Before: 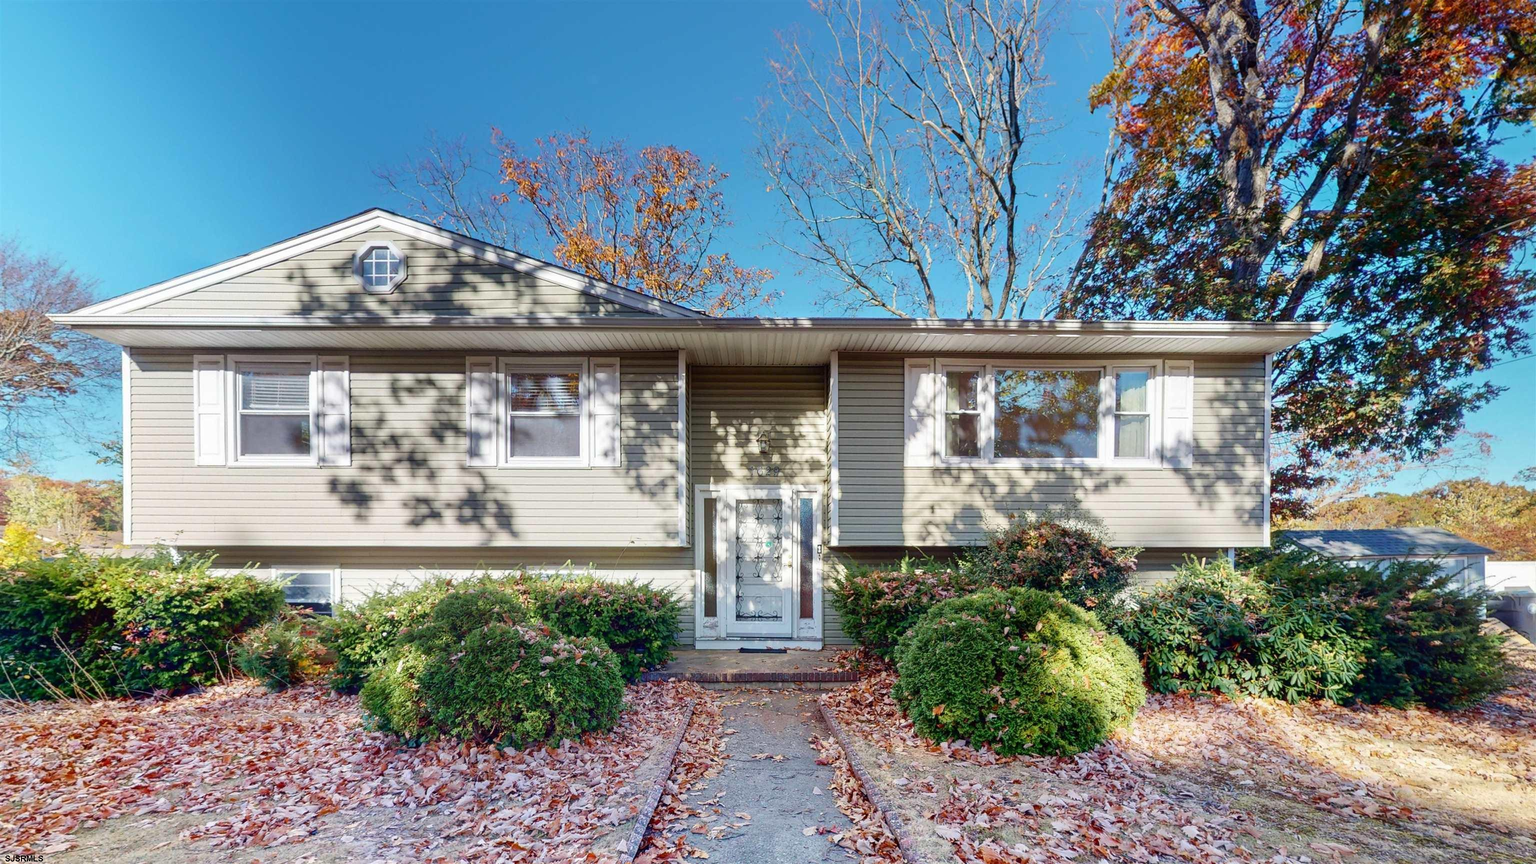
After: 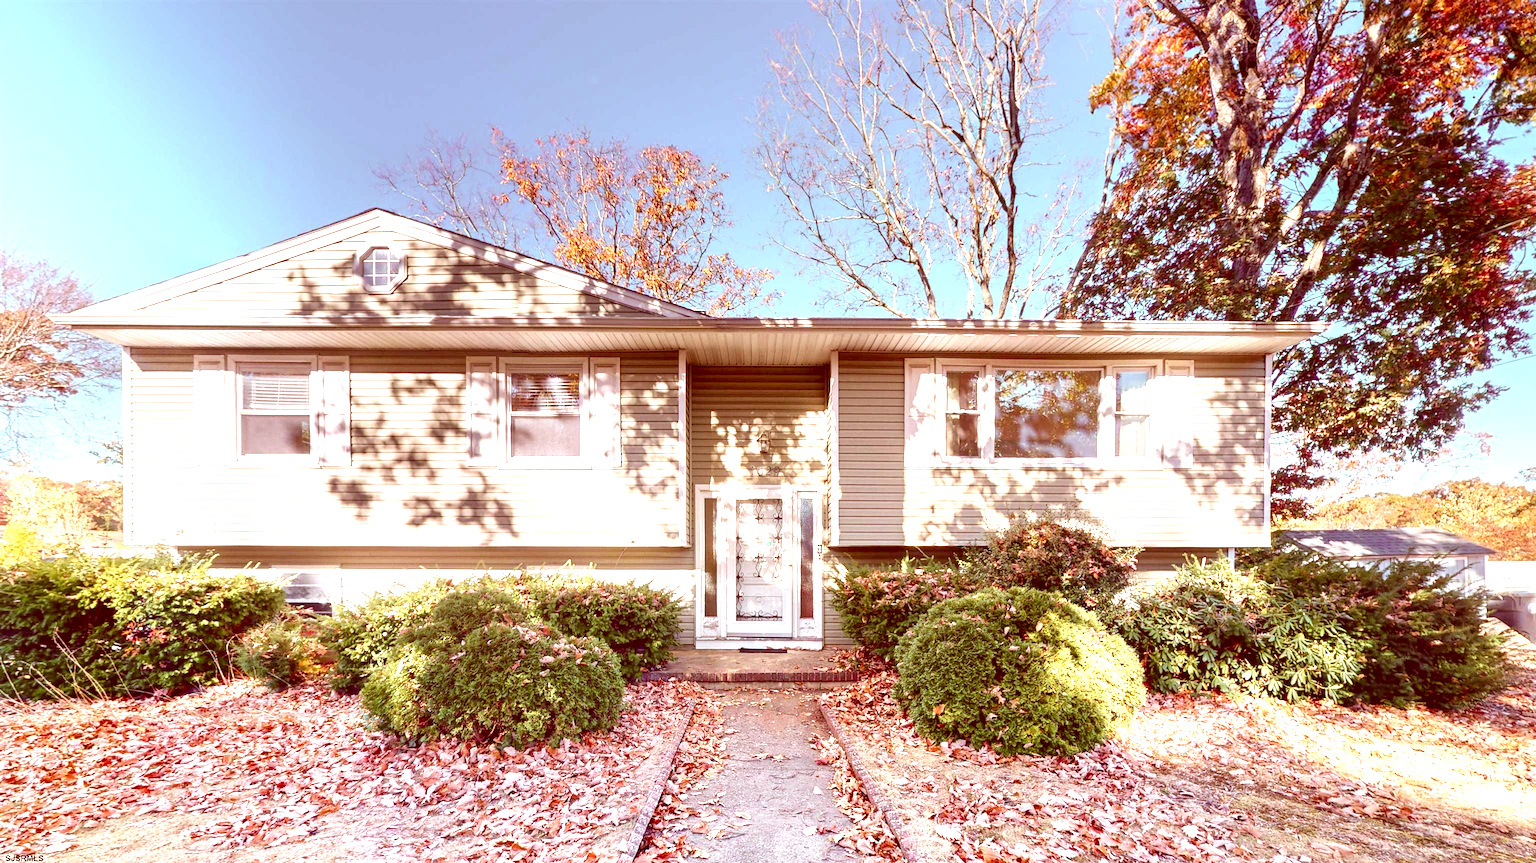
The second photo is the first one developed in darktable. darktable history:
color contrast: green-magenta contrast 0.96
color correction: highlights a* 9.03, highlights b* 8.71, shadows a* 40, shadows b* 40, saturation 0.8
exposure: black level correction 0, exposure 1.1 EV, compensate exposure bias true, compensate highlight preservation false
